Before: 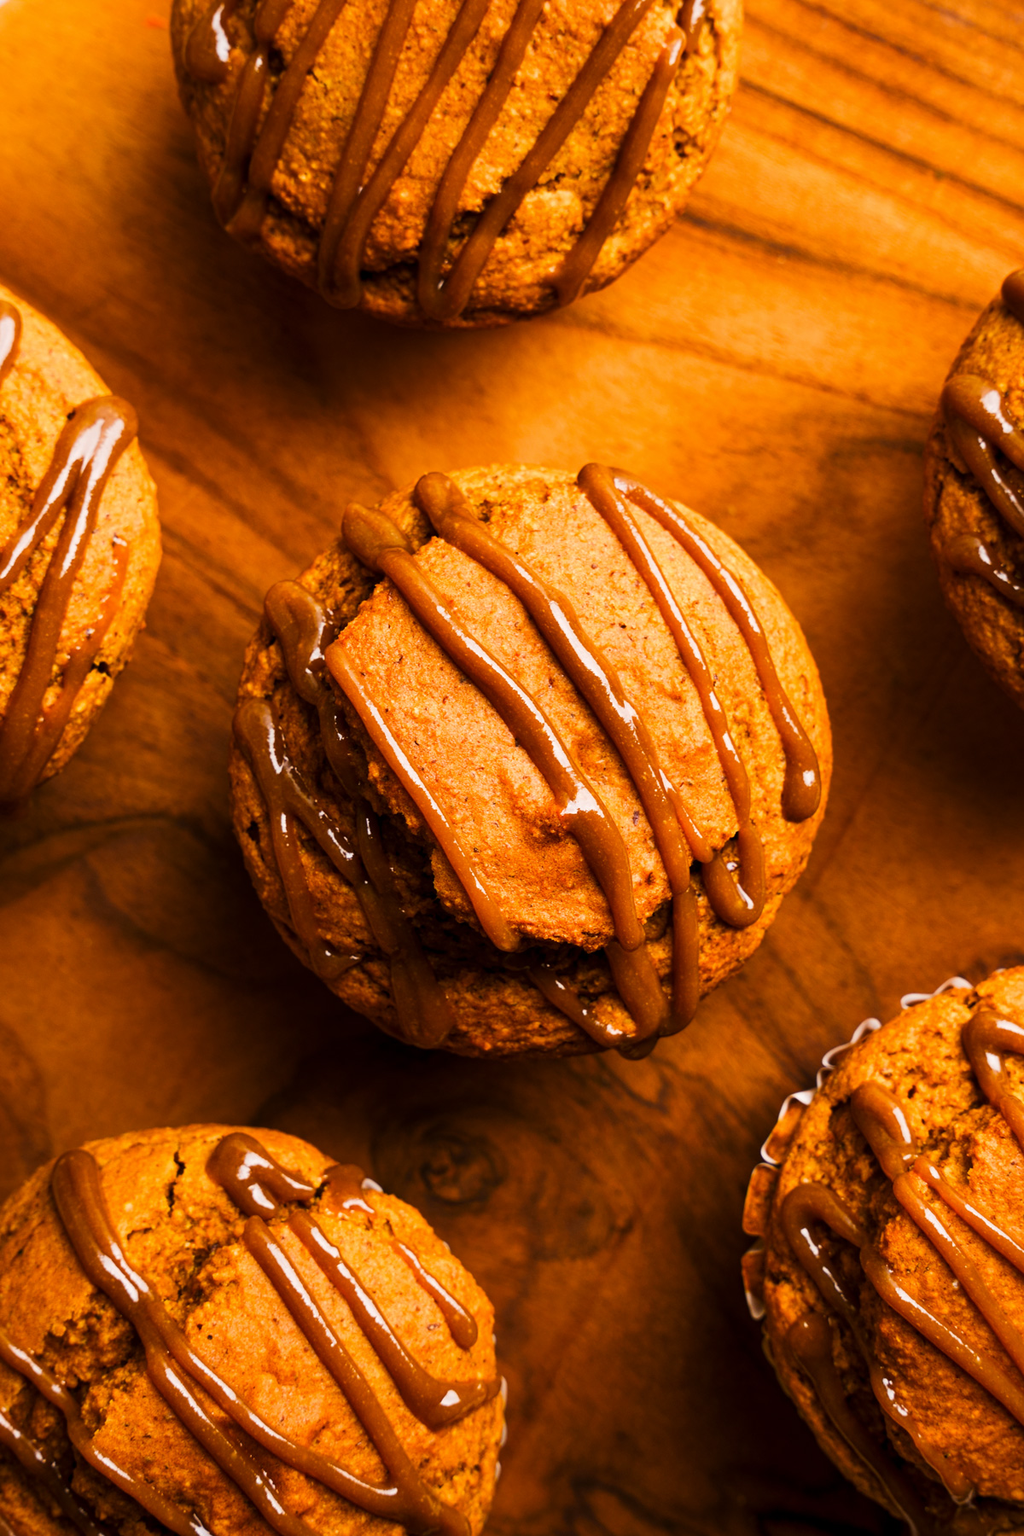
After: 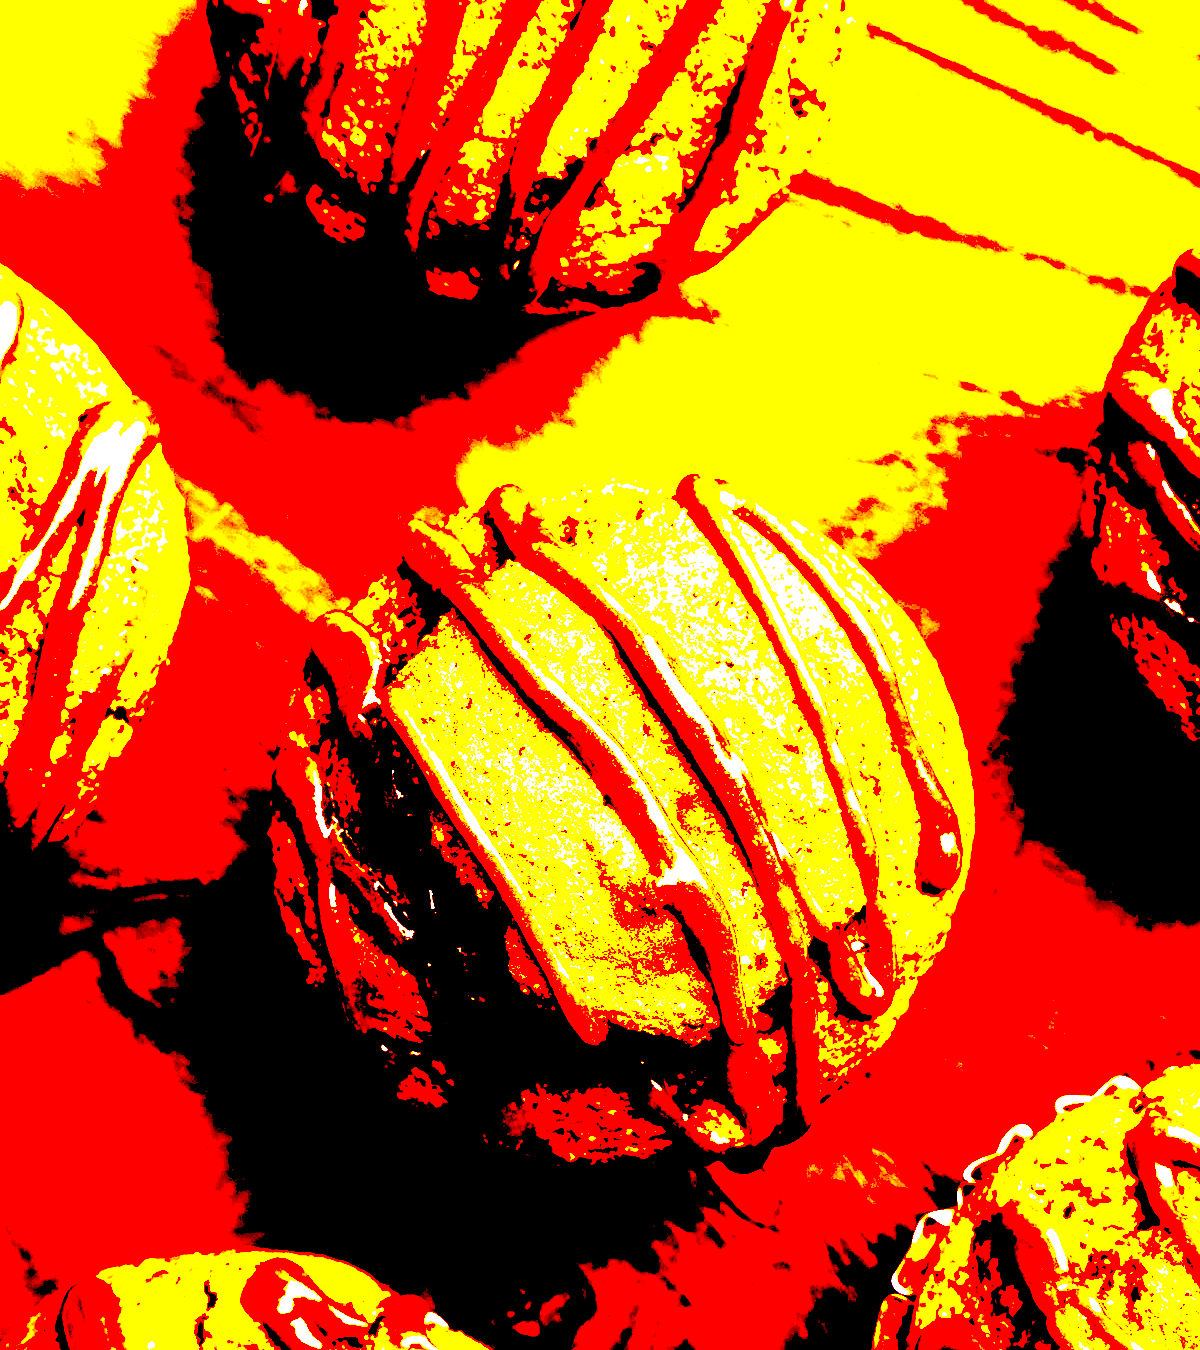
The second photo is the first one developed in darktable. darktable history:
exposure: black level correction 0.1, exposure 3 EV, compensate highlight preservation false
crop: top 3.857%, bottom 21.132%
